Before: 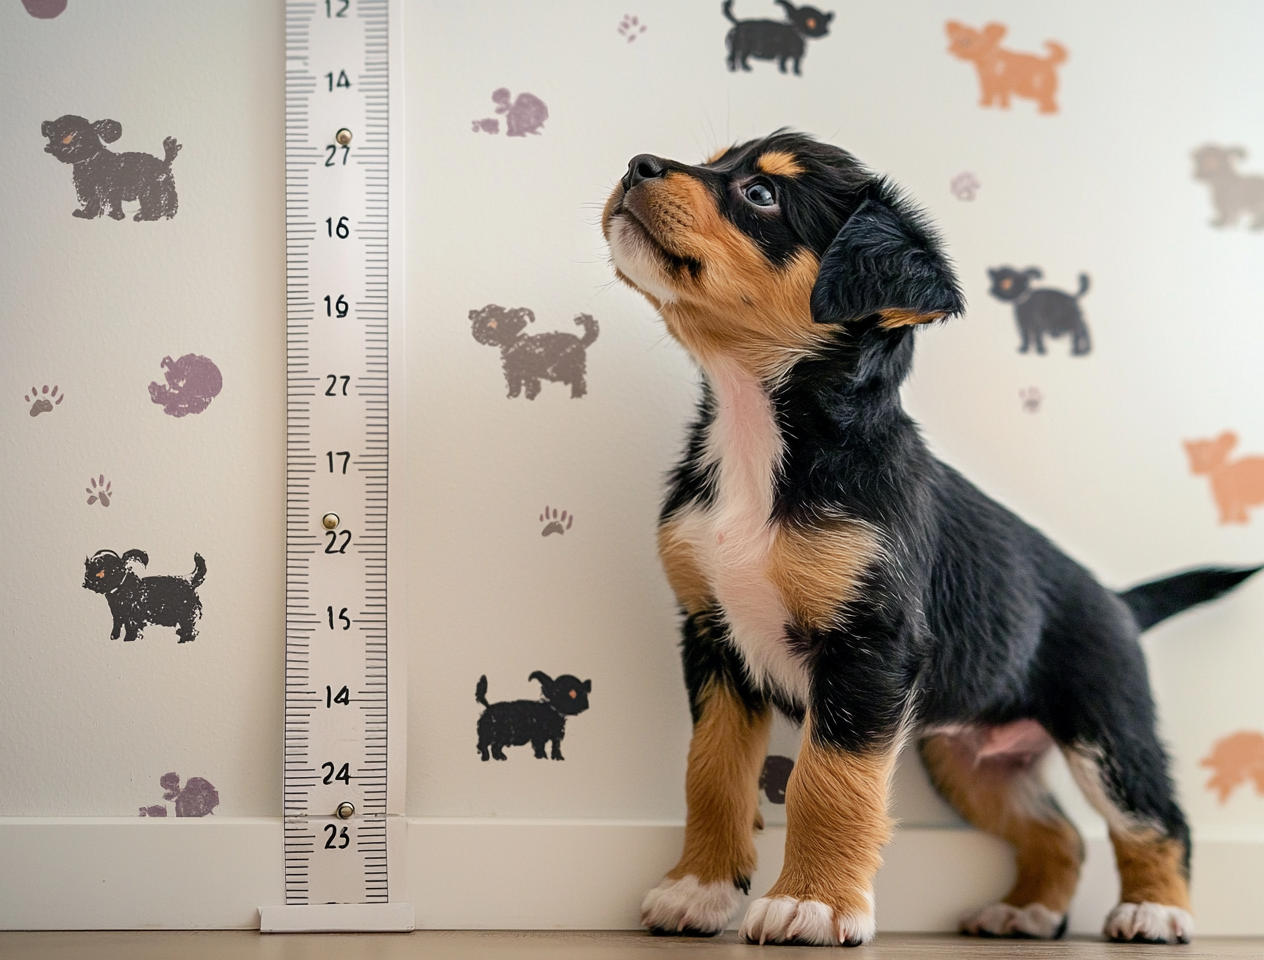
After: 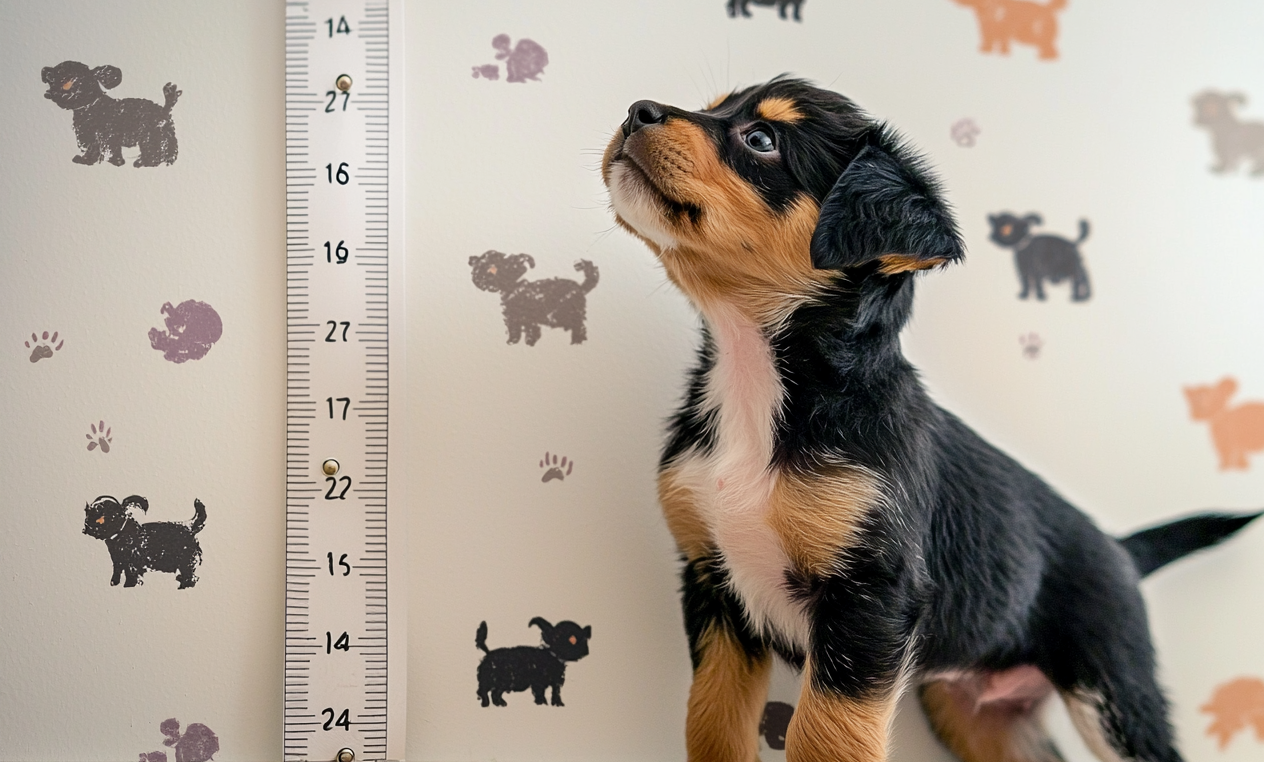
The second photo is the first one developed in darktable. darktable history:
exposure: black level correction 0.001, compensate exposure bias true, compensate highlight preservation false
crop and rotate: top 5.661%, bottom 14.91%
